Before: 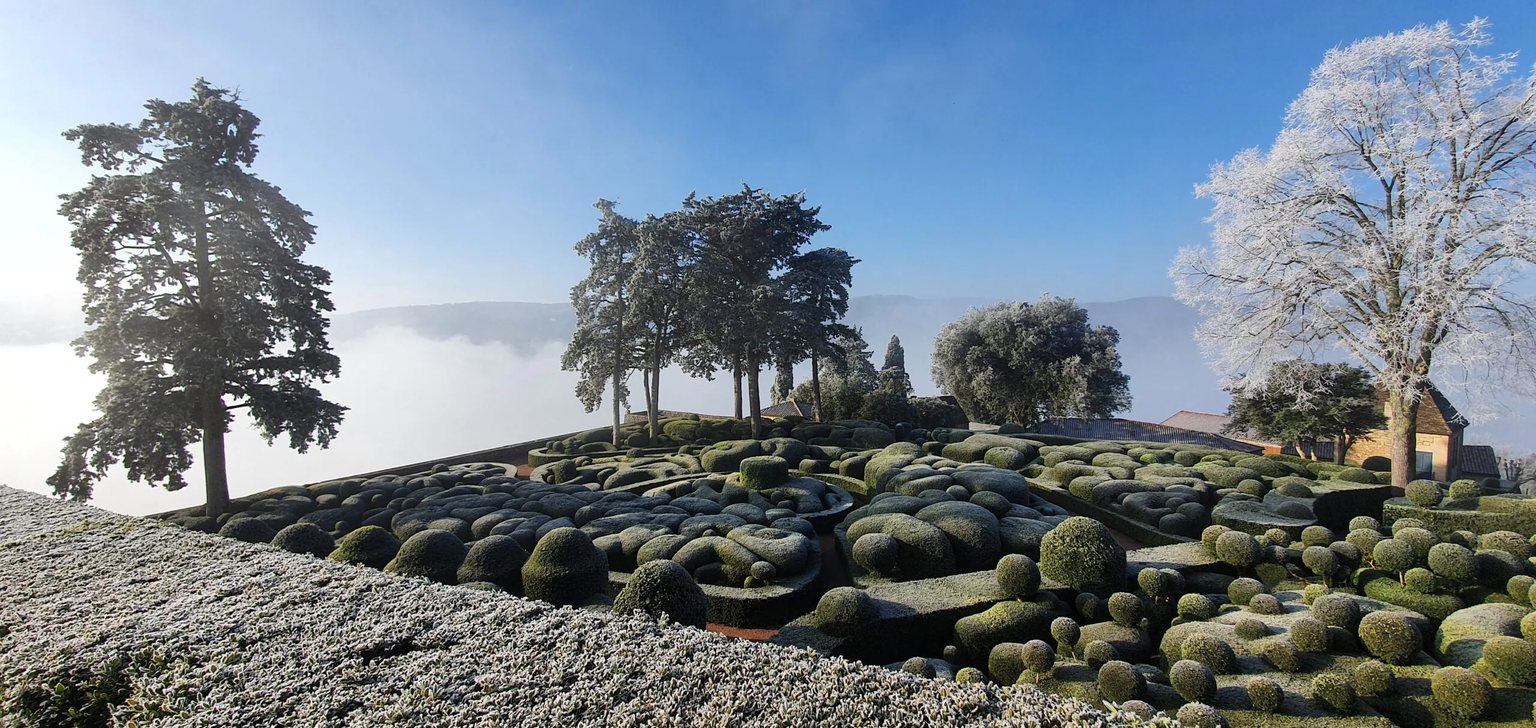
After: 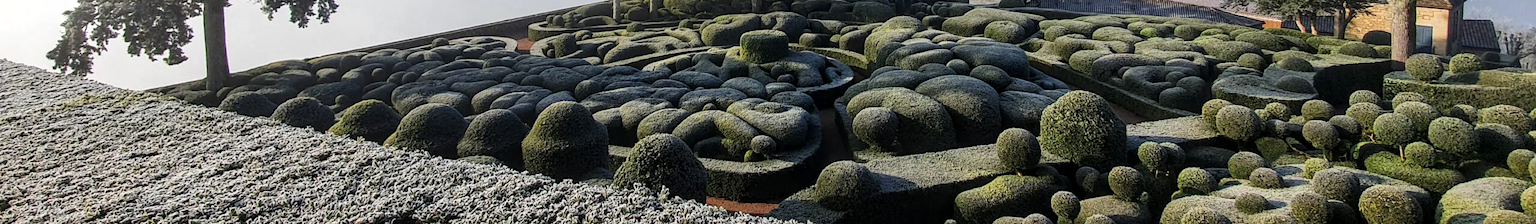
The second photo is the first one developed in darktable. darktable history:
local contrast: on, module defaults
crop and rotate: top 58.567%, bottom 10.528%
